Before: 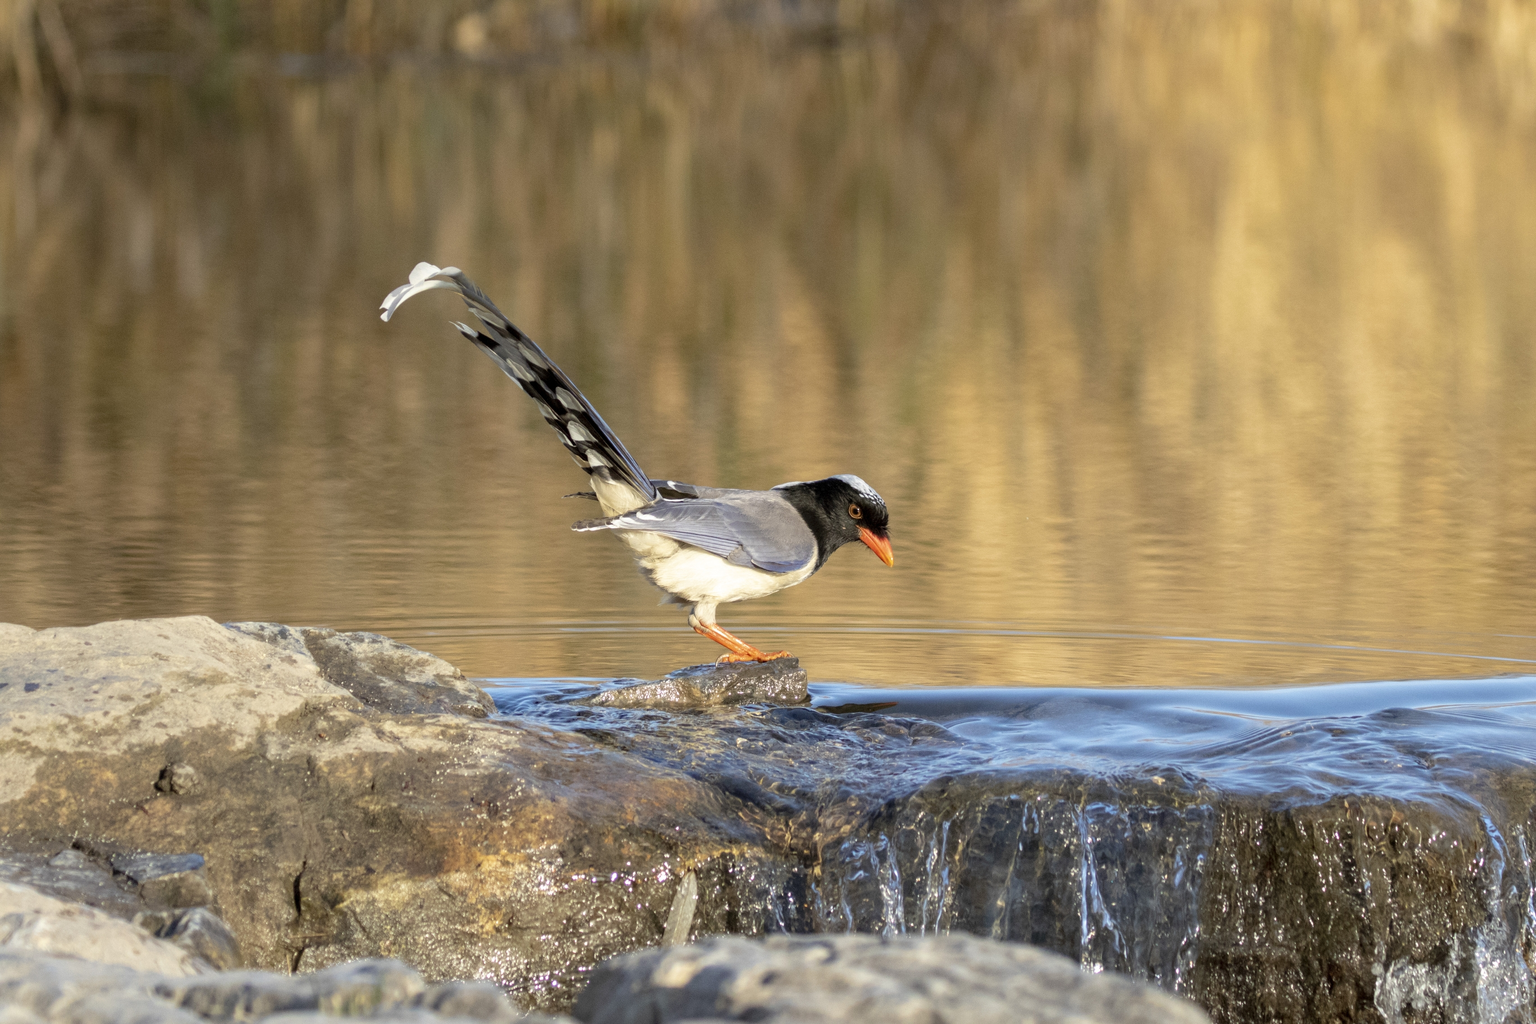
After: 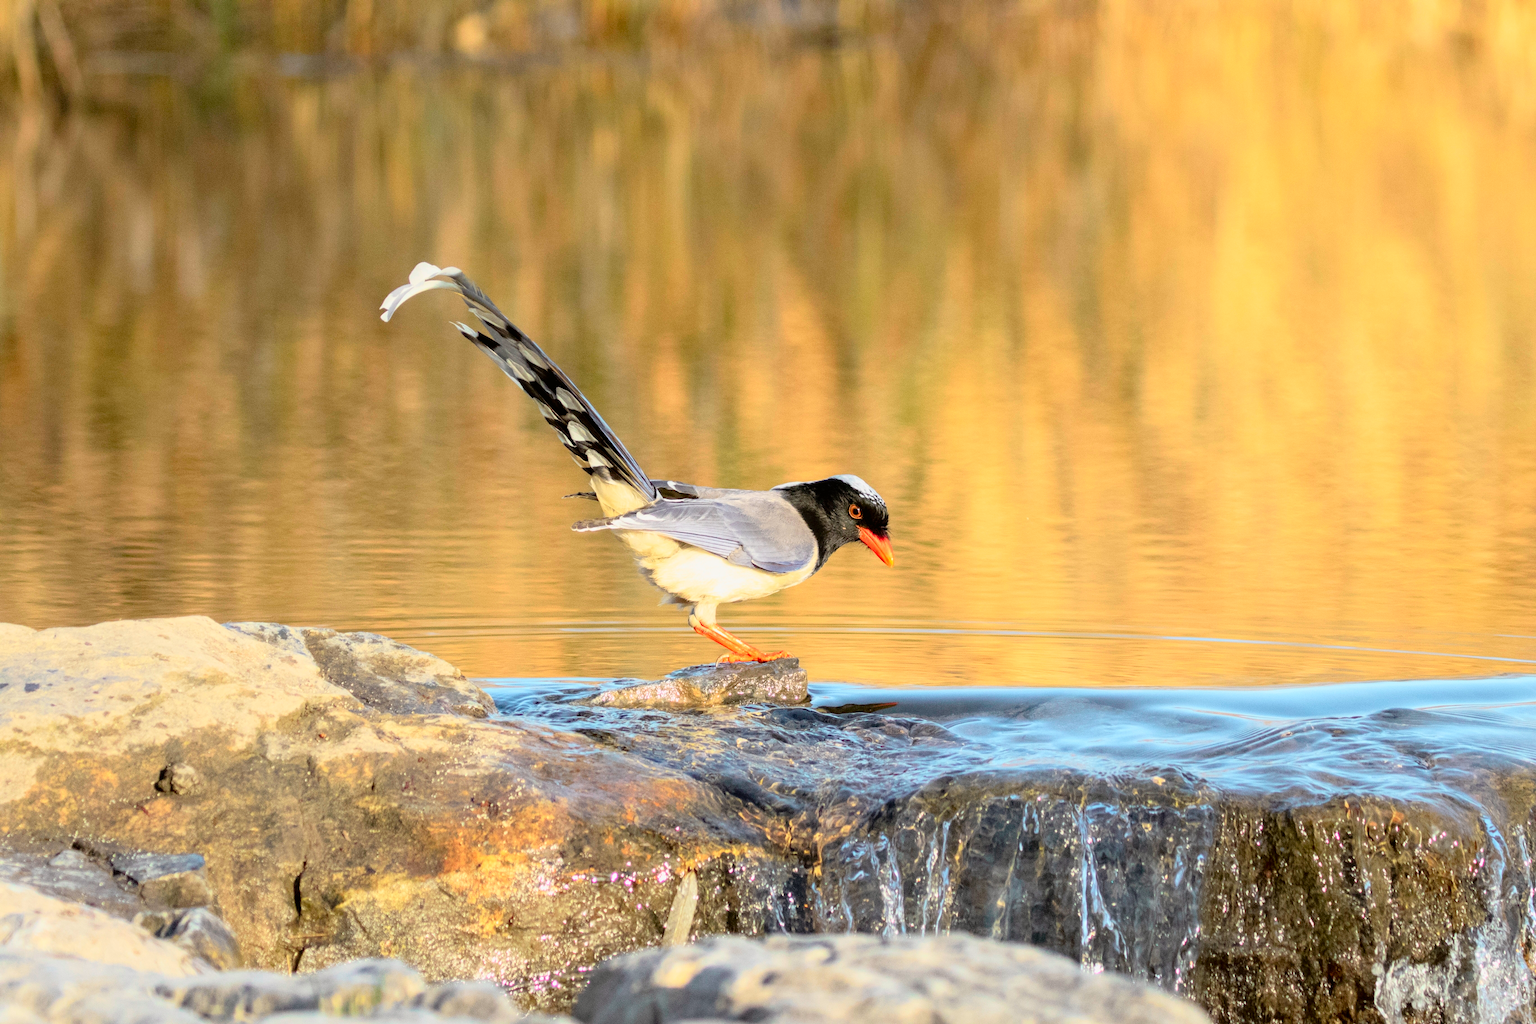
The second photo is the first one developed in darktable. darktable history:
tone curve: curves: ch0 [(0, 0.005) (0.103, 0.097) (0.18, 0.22) (0.378, 0.482) (0.504, 0.631) (0.663, 0.801) (0.834, 0.914) (1, 0.971)]; ch1 [(0, 0) (0.172, 0.123) (0.324, 0.253) (0.396, 0.388) (0.478, 0.461) (0.499, 0.498) (0.522, 0.528) (0.604, 0.692) (0.704, 0.818) (1, 1)]; ch2 [(0, 0) (0.411, 0.424) (0.496, 0.5) (0.515, 0.519) (0.555, 0.585) (0.628, 0.703) (1, 1)], color space Lab, independent channels, preserve colors none
